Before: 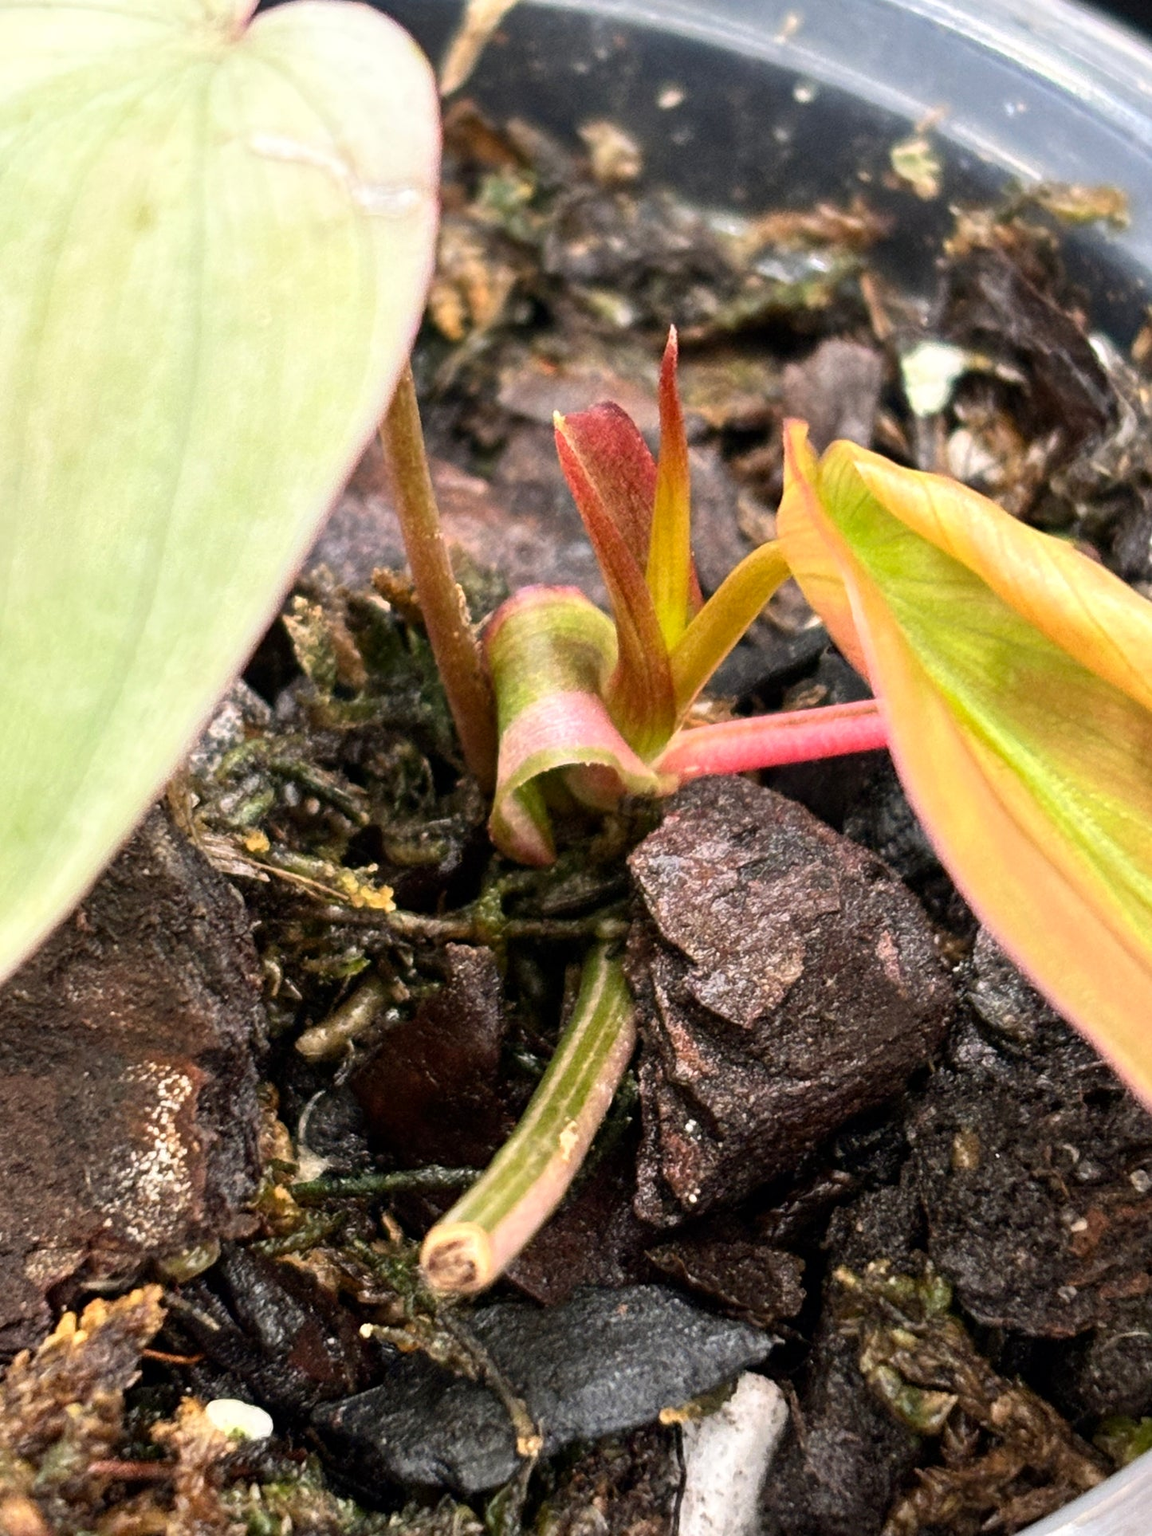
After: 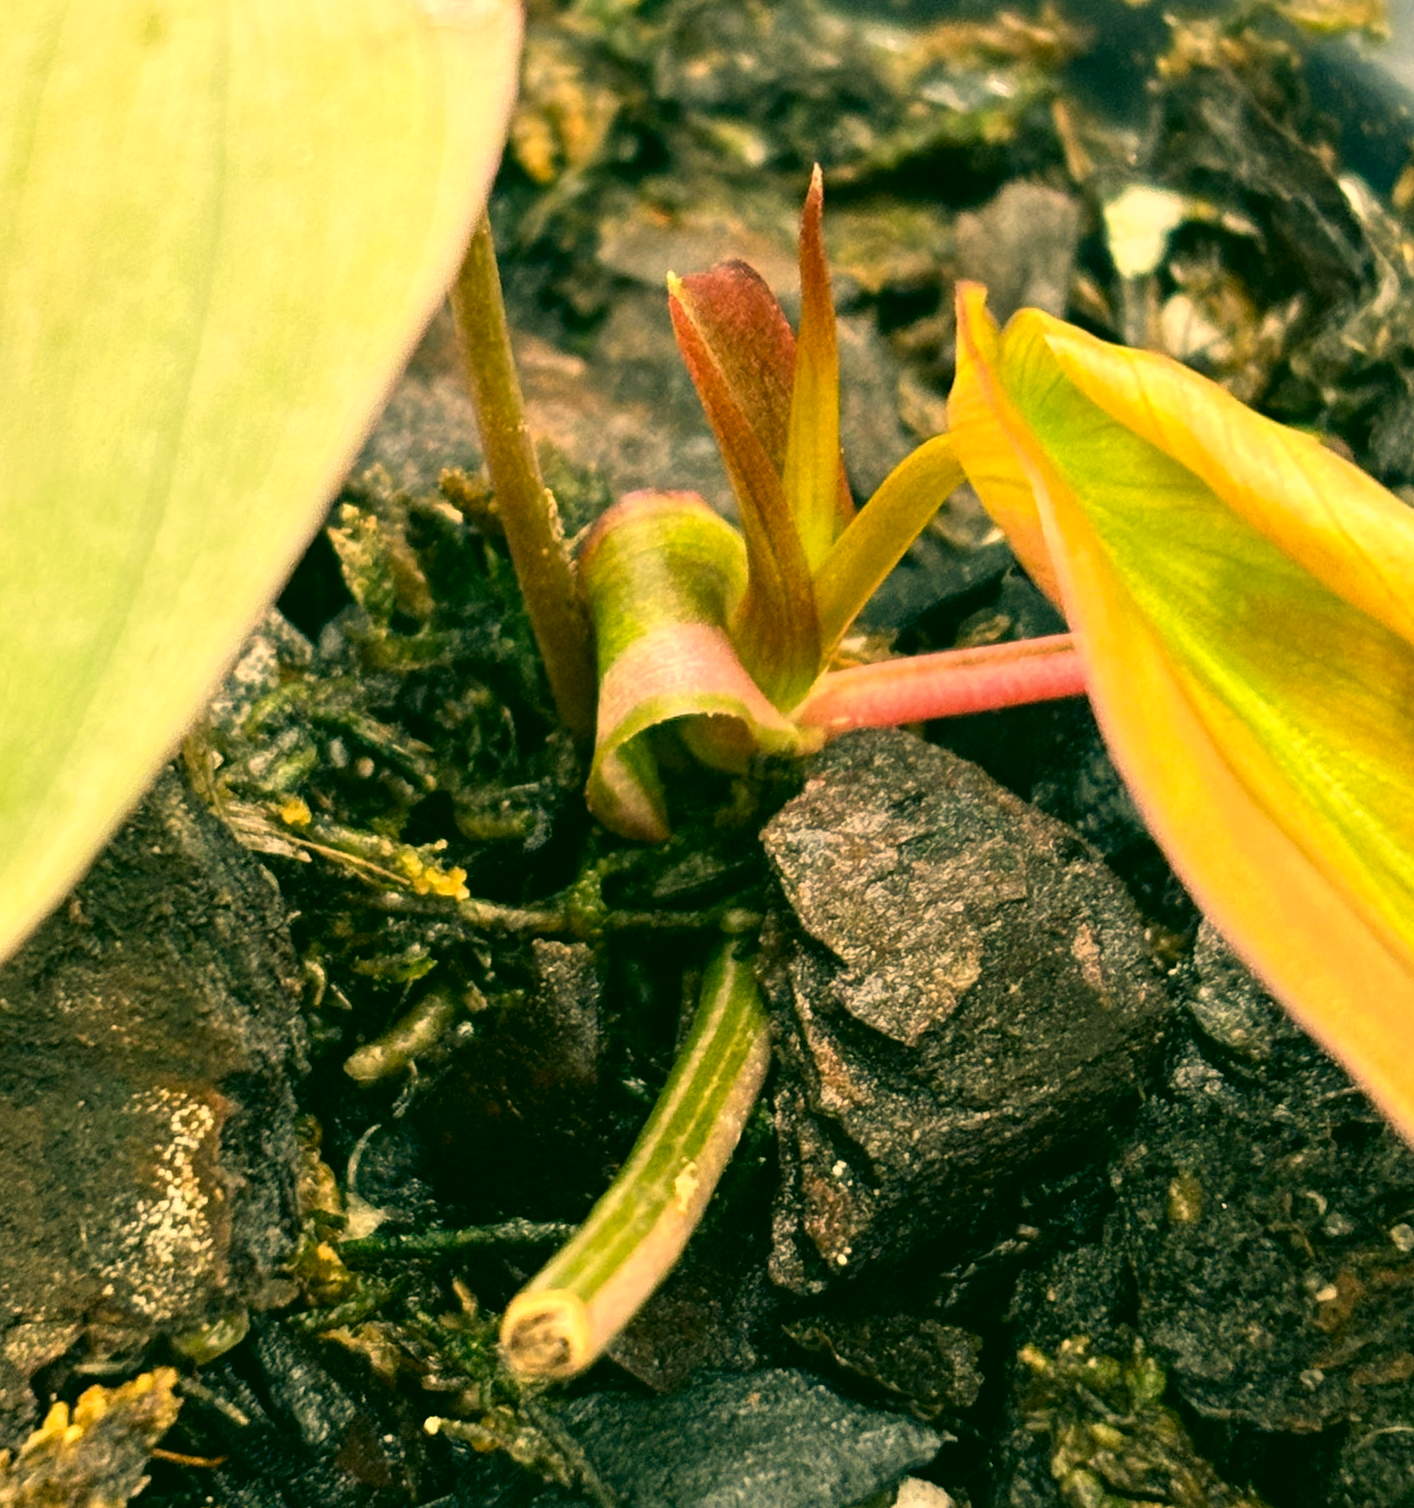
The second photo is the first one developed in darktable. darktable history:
crop and rotate: left 1.91%, top 12.683%, right 0.187%, bottom 9.048%
color correction: highlights a* 5.69, highlights b* 33.7, shadows a* -25.98, shadows b* 3.89
